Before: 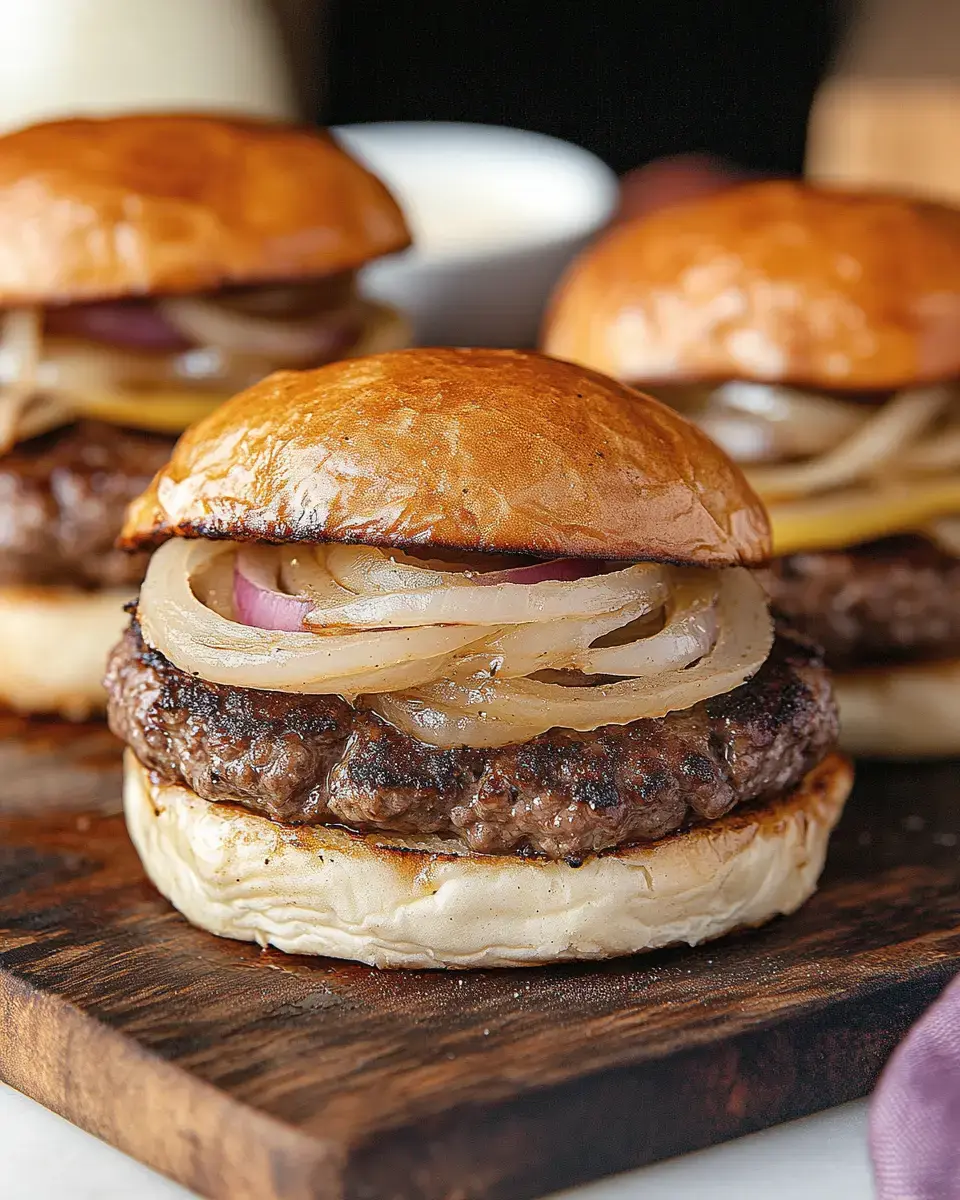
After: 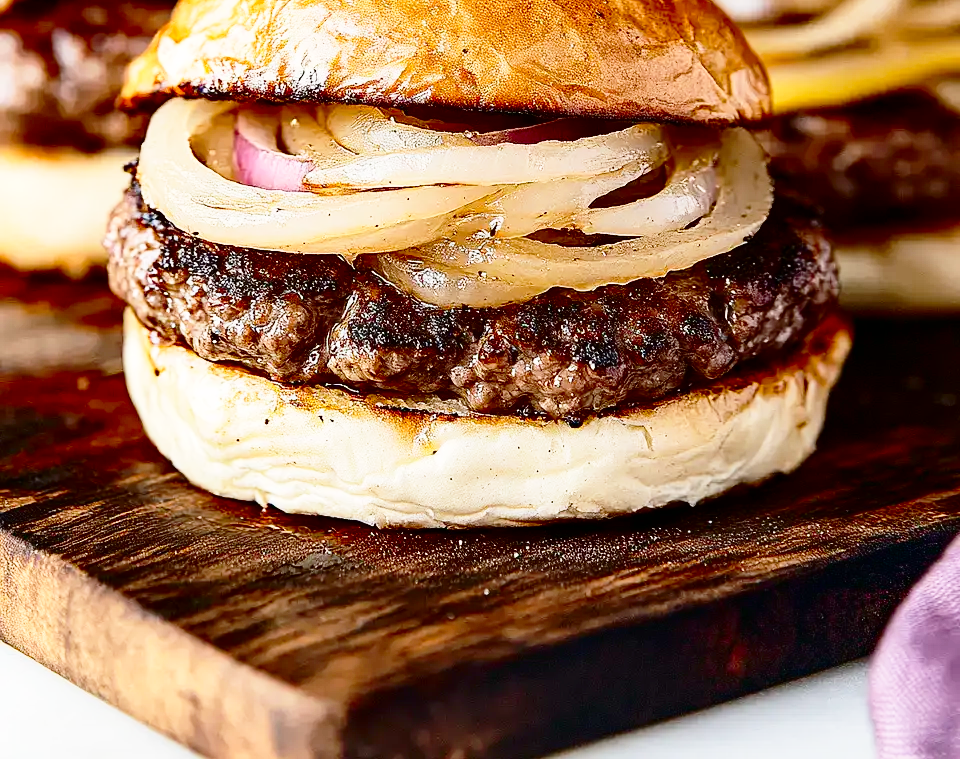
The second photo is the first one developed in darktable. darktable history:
contrast brightness saturation: contrast 0.239, brightness -0.243, saturation 0.142
base curve: curves: ch0 [(0, 0) (0.028, 0.03) (0.121, 0.232) (0.46, 0.748) (0.859, 0.968) (1, 1)], preserve colors none
crop and rotate: top 36.695%
